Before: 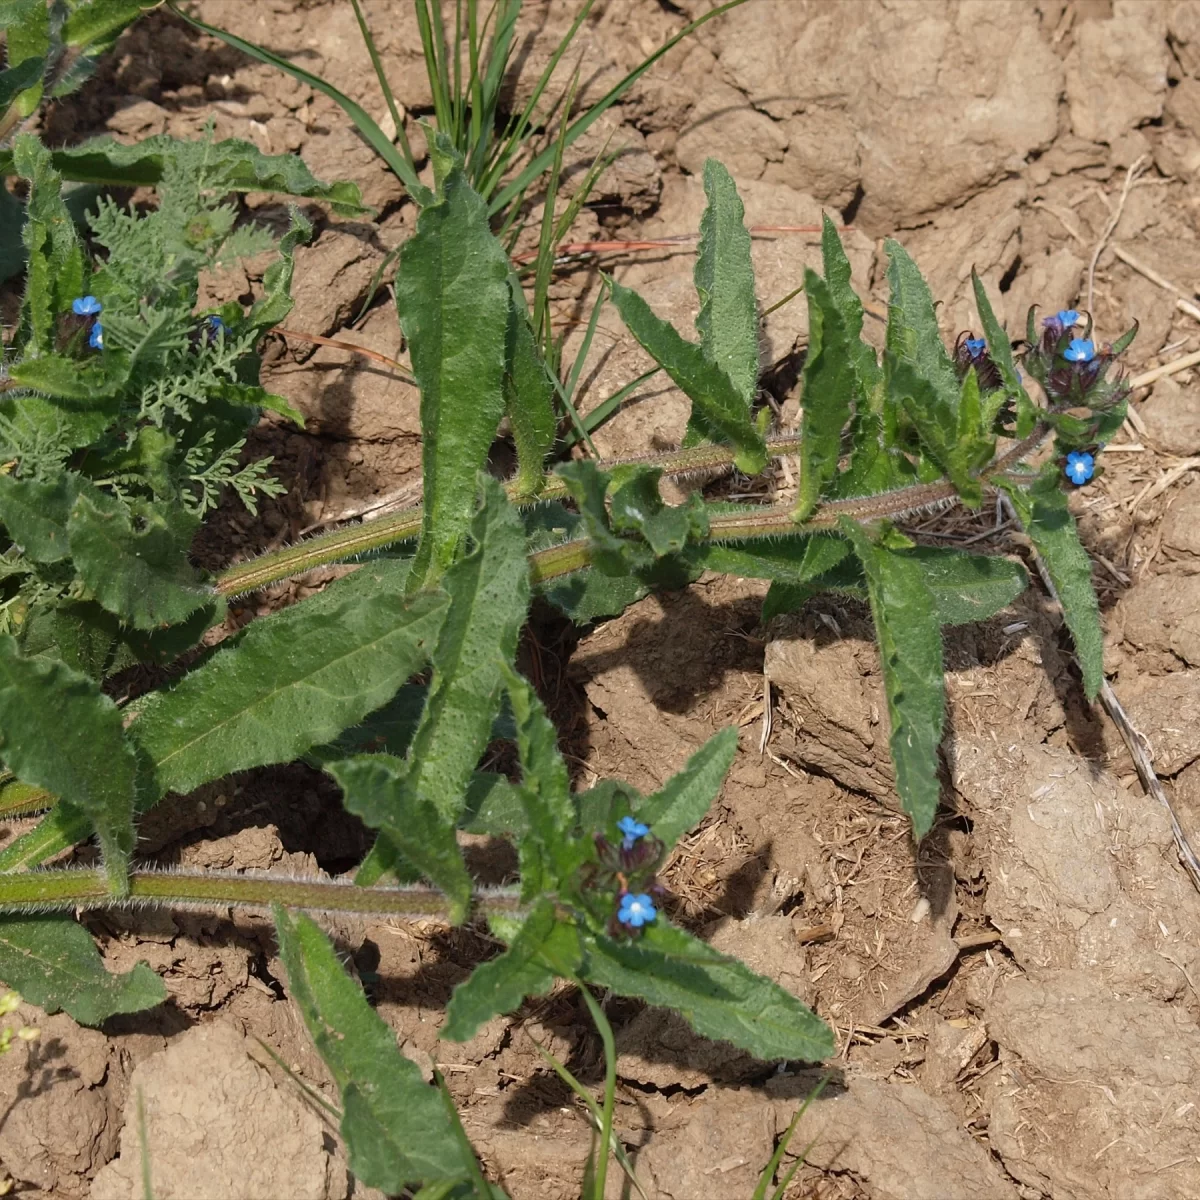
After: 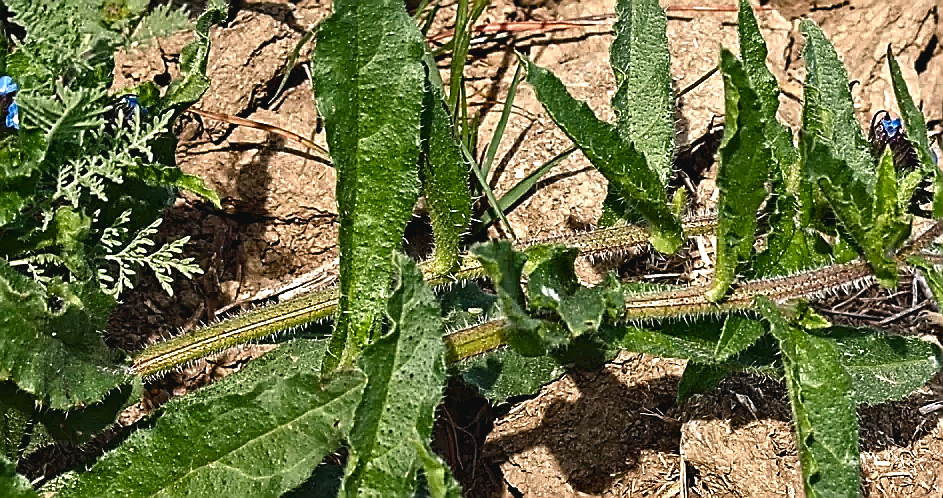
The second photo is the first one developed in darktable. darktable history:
contrast equalizer: octaves 7, y [[0.5, 0.542, 0.583, 0.625, 0.667, 0.708], [0.5 ×6], [0.5 ×6], [0 ×6], [0 ×6]]
color balance rgb: shadows lift › chroma 1%, shadows lift › hue 217.2°, power › hue 310.8°, highlights gain › chroma 1%, highlights gain › hue 54°, global offset › luminance 0.5%, global offset › hue 171.6°, perceptual saturation grading › global saturation 14.09%, perceptual saturation grading › highlights -25%, perceptual saturation grading › shadows 30%, perceptual brilliance grading › highlights 13.42%, perceptual brilliance grading › mid-tones 8.05%, perceptual brilliance grading › shadows -17.45%, global vibrance 25%
crop: left 7.036%, top 18.398%, right 14.379%, bottom 40.043%
sharpen: radius 1.4, amount 1.25, threshold 0.7
